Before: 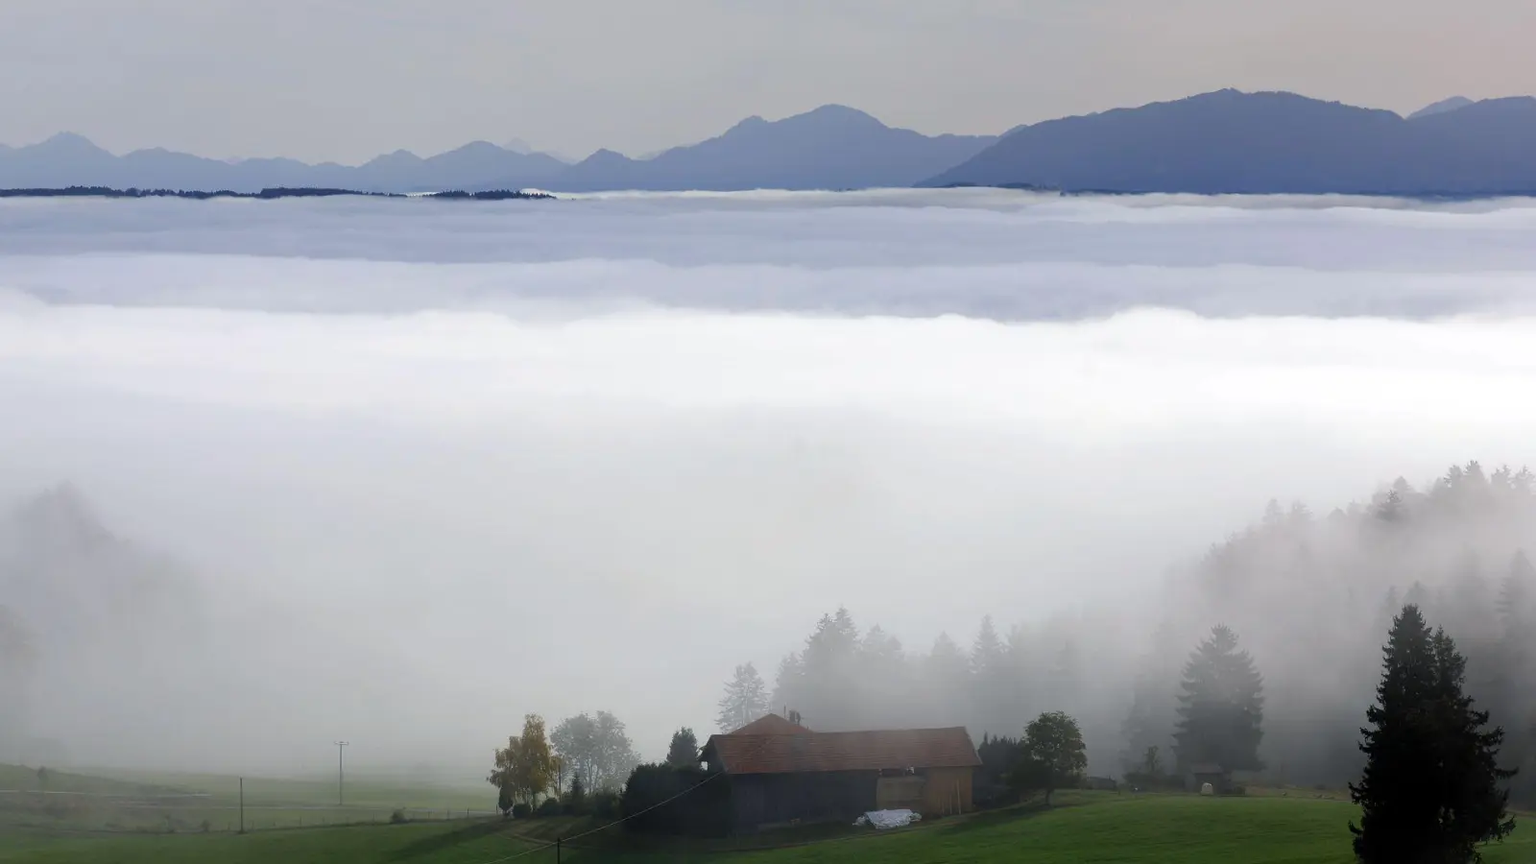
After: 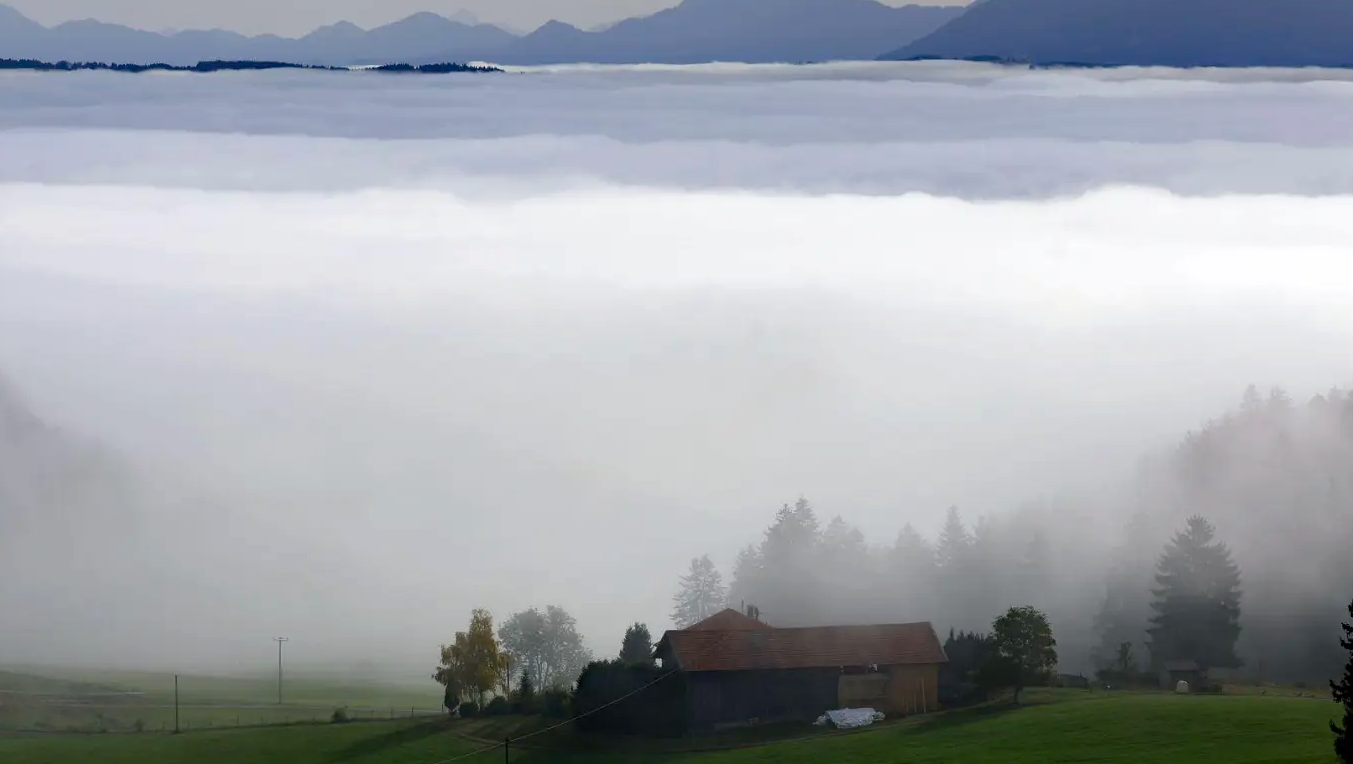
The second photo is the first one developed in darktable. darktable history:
crop and rotate: left 4.738%, top 15.008%, right 10.656%
haze removal: strength 0.302, distance 0.249, adaptive false
contrast brightness saturation: contrast 0.031, brightness -0.036
